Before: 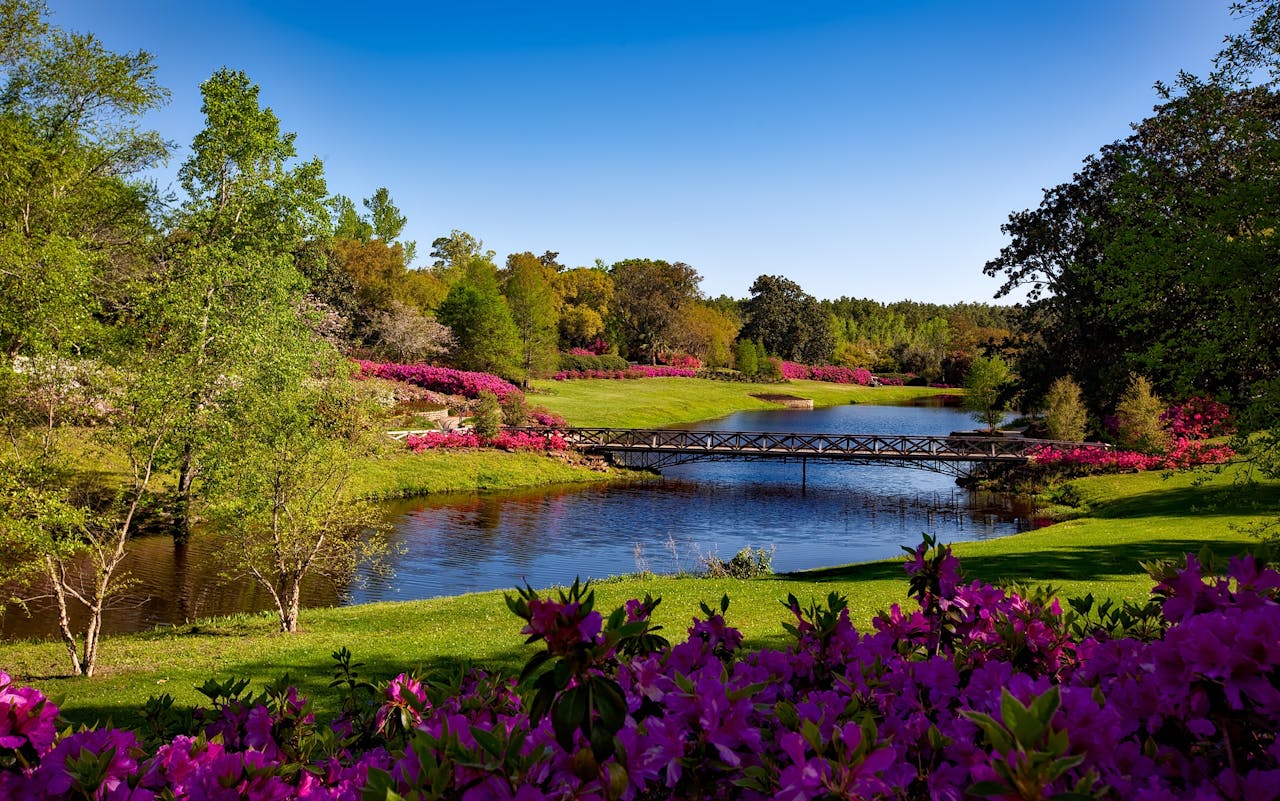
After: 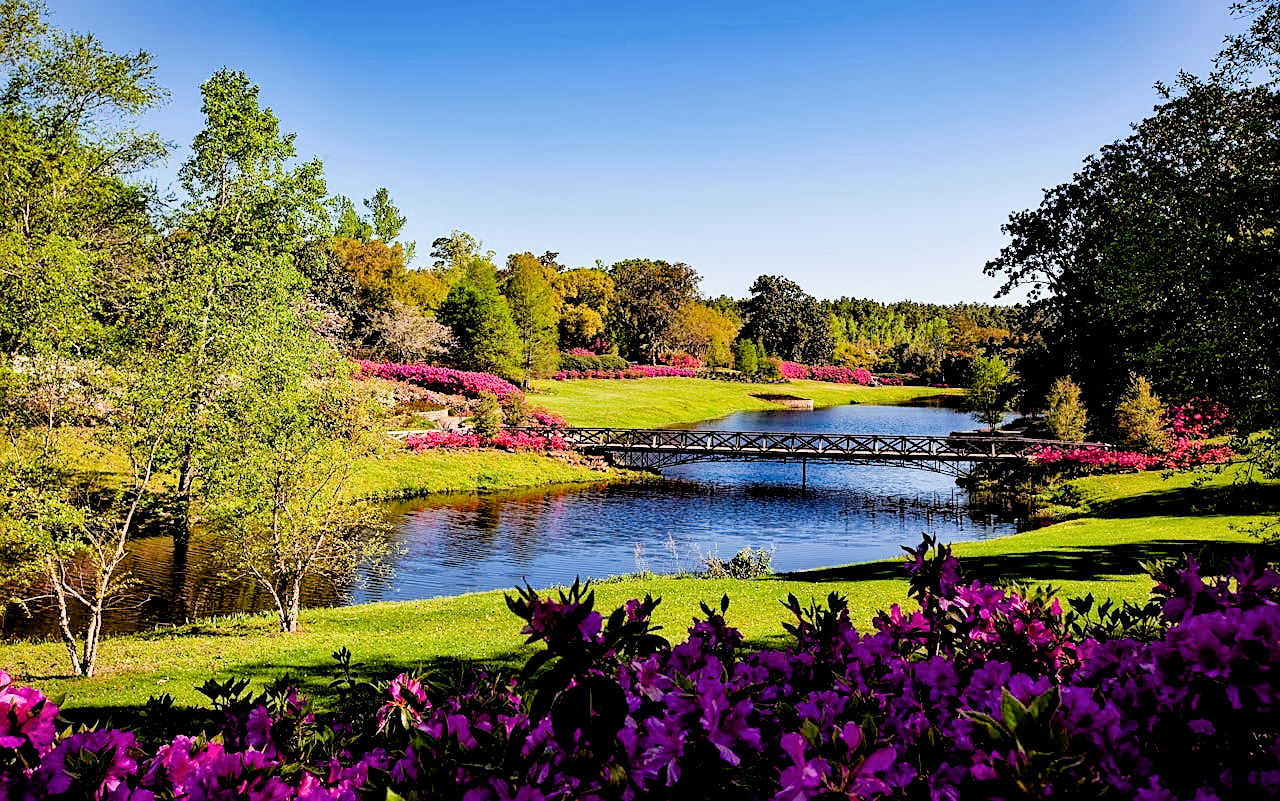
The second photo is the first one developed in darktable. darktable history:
local contrast: highlights 103%, shadows 99%, detail 120%, midtone range 0.2
filmic rgb: black relative exposure -2.98 EV, white relative exposure 4.56 EV, hardness 1.77, contrast 1.265
exposure: black level correction 0.008, exposure 0.98 EV, compensate highlight preservation false
sharpen: on, module defaults
